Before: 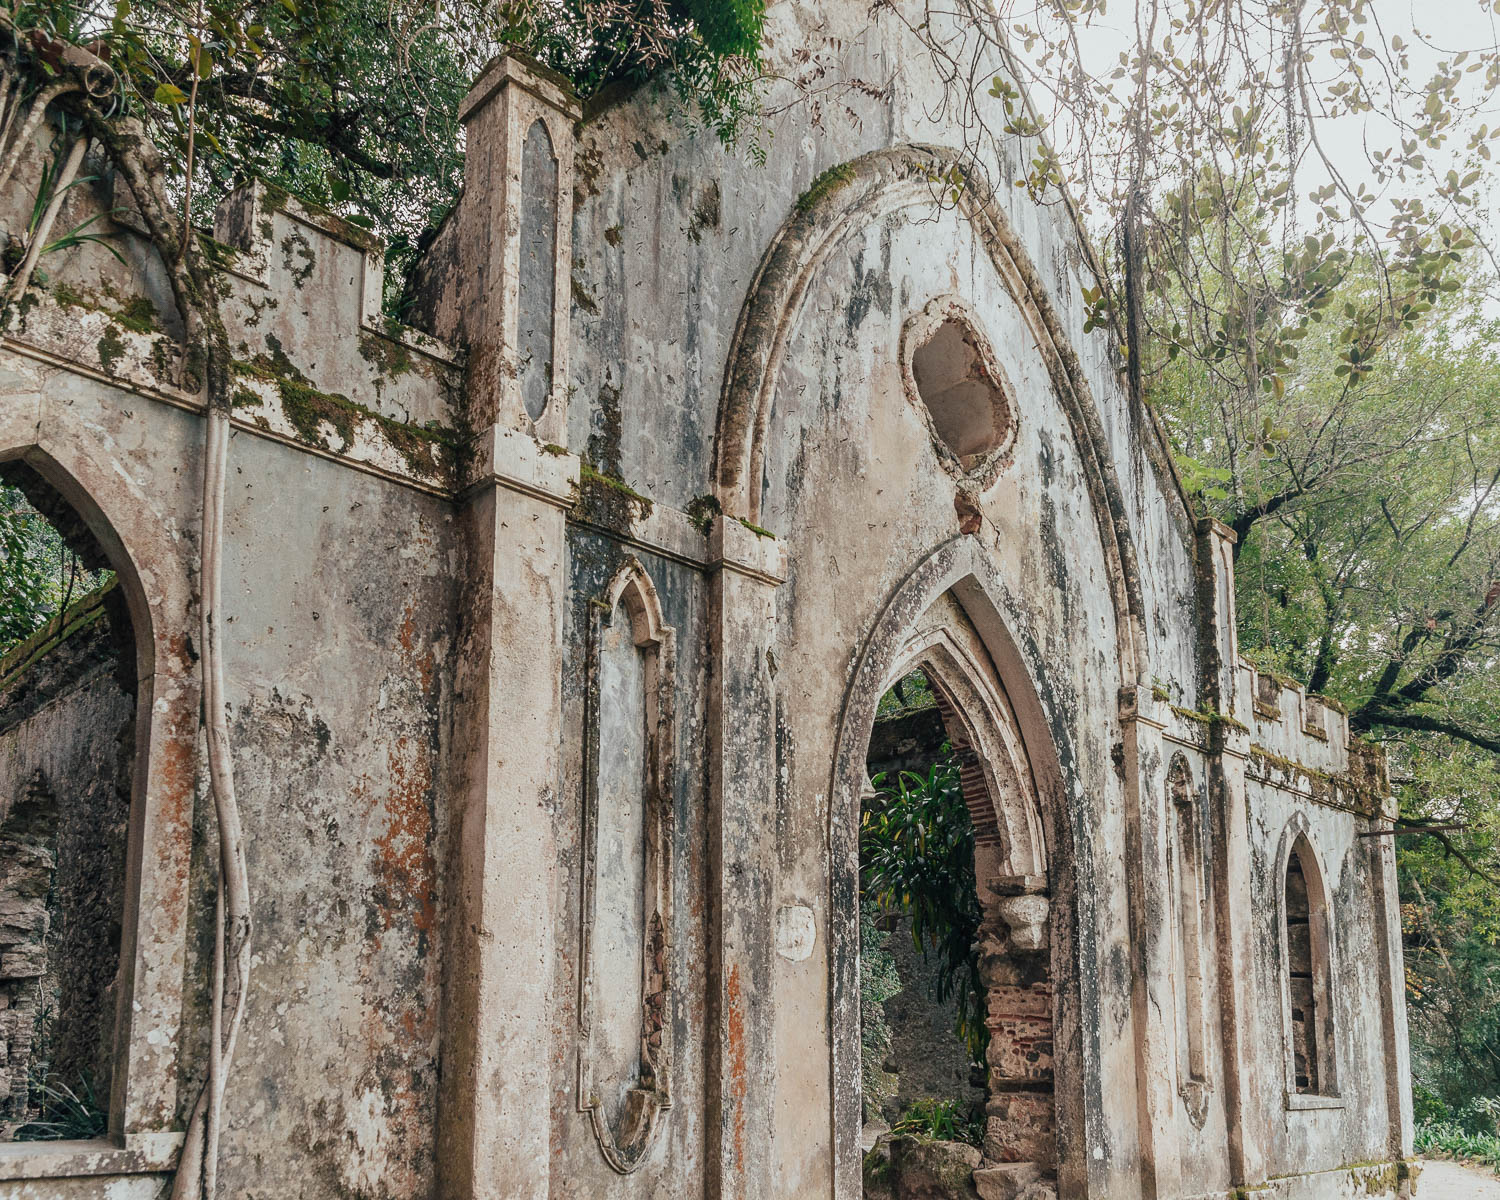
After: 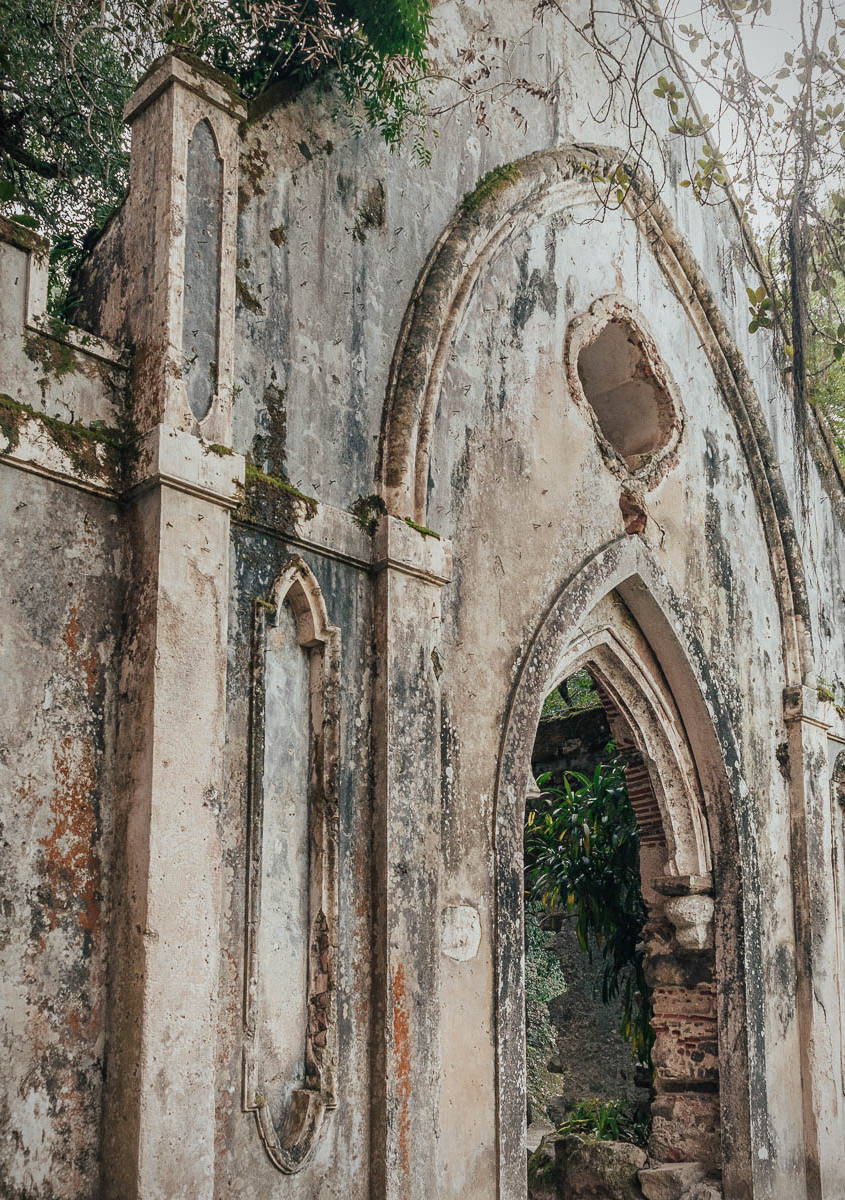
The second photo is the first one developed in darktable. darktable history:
vignetting: brightness -0.398, saturation -0.306, unbound false
crop and rotate: left 22.361%, right 21.295%
